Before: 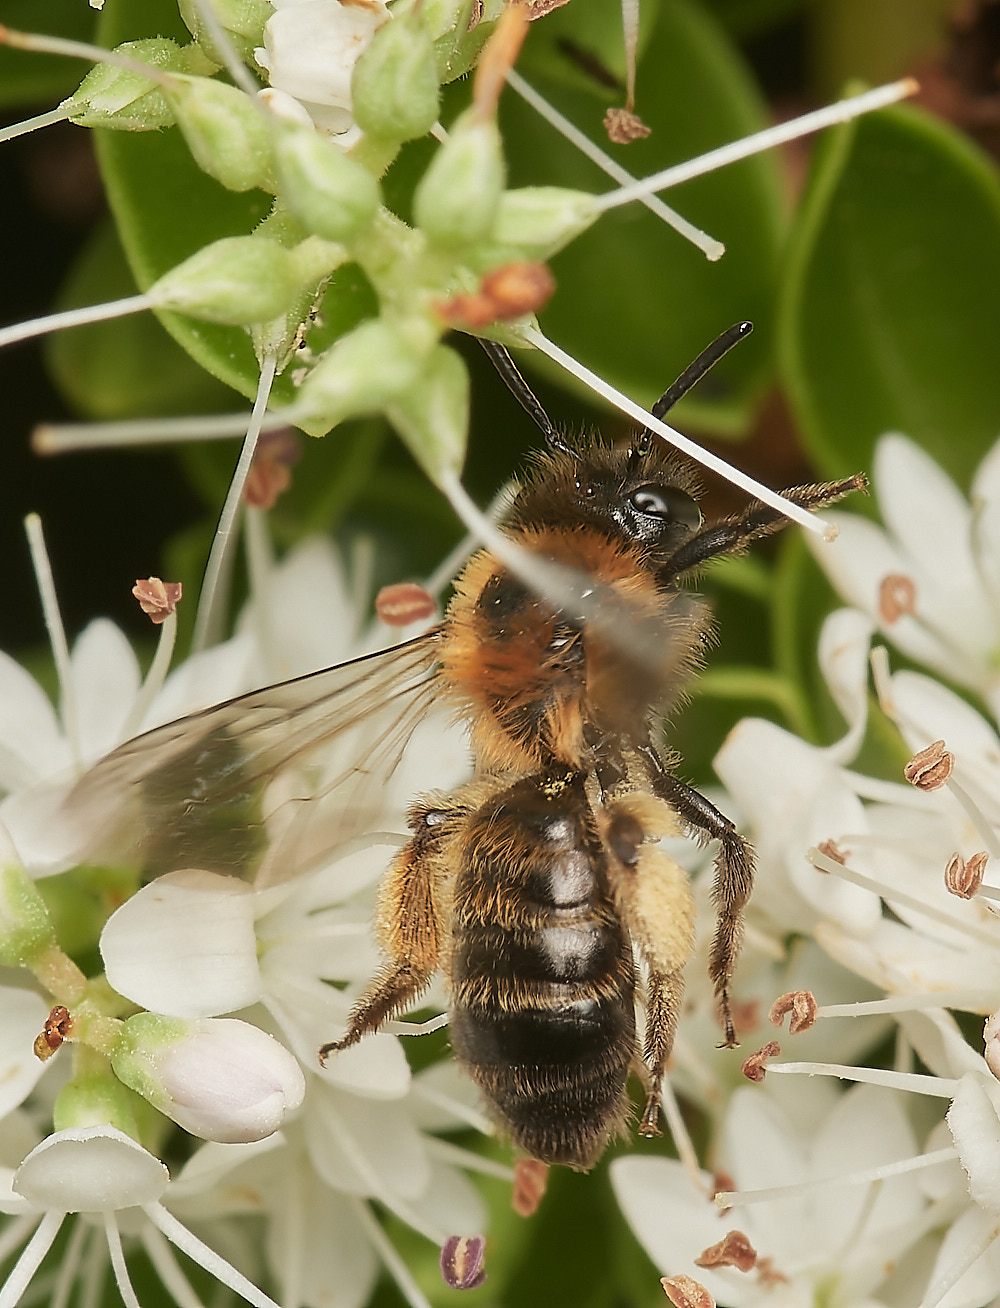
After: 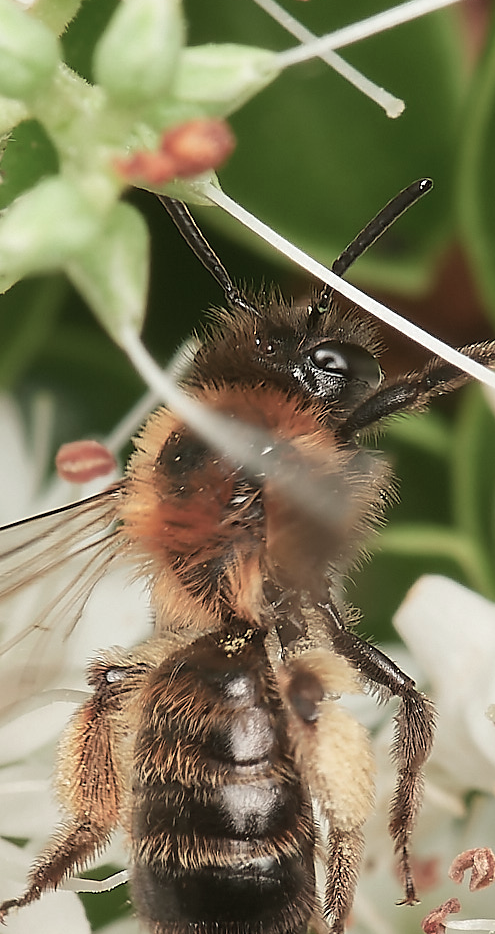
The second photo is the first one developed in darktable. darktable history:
exposure: exposure 0.128 EV, compensate highlight preservation false
color contrast: blue-yellow contrast 0.7
crop: left 32.075%, top 10.976%, right 18.355%, bottom 17.596%
